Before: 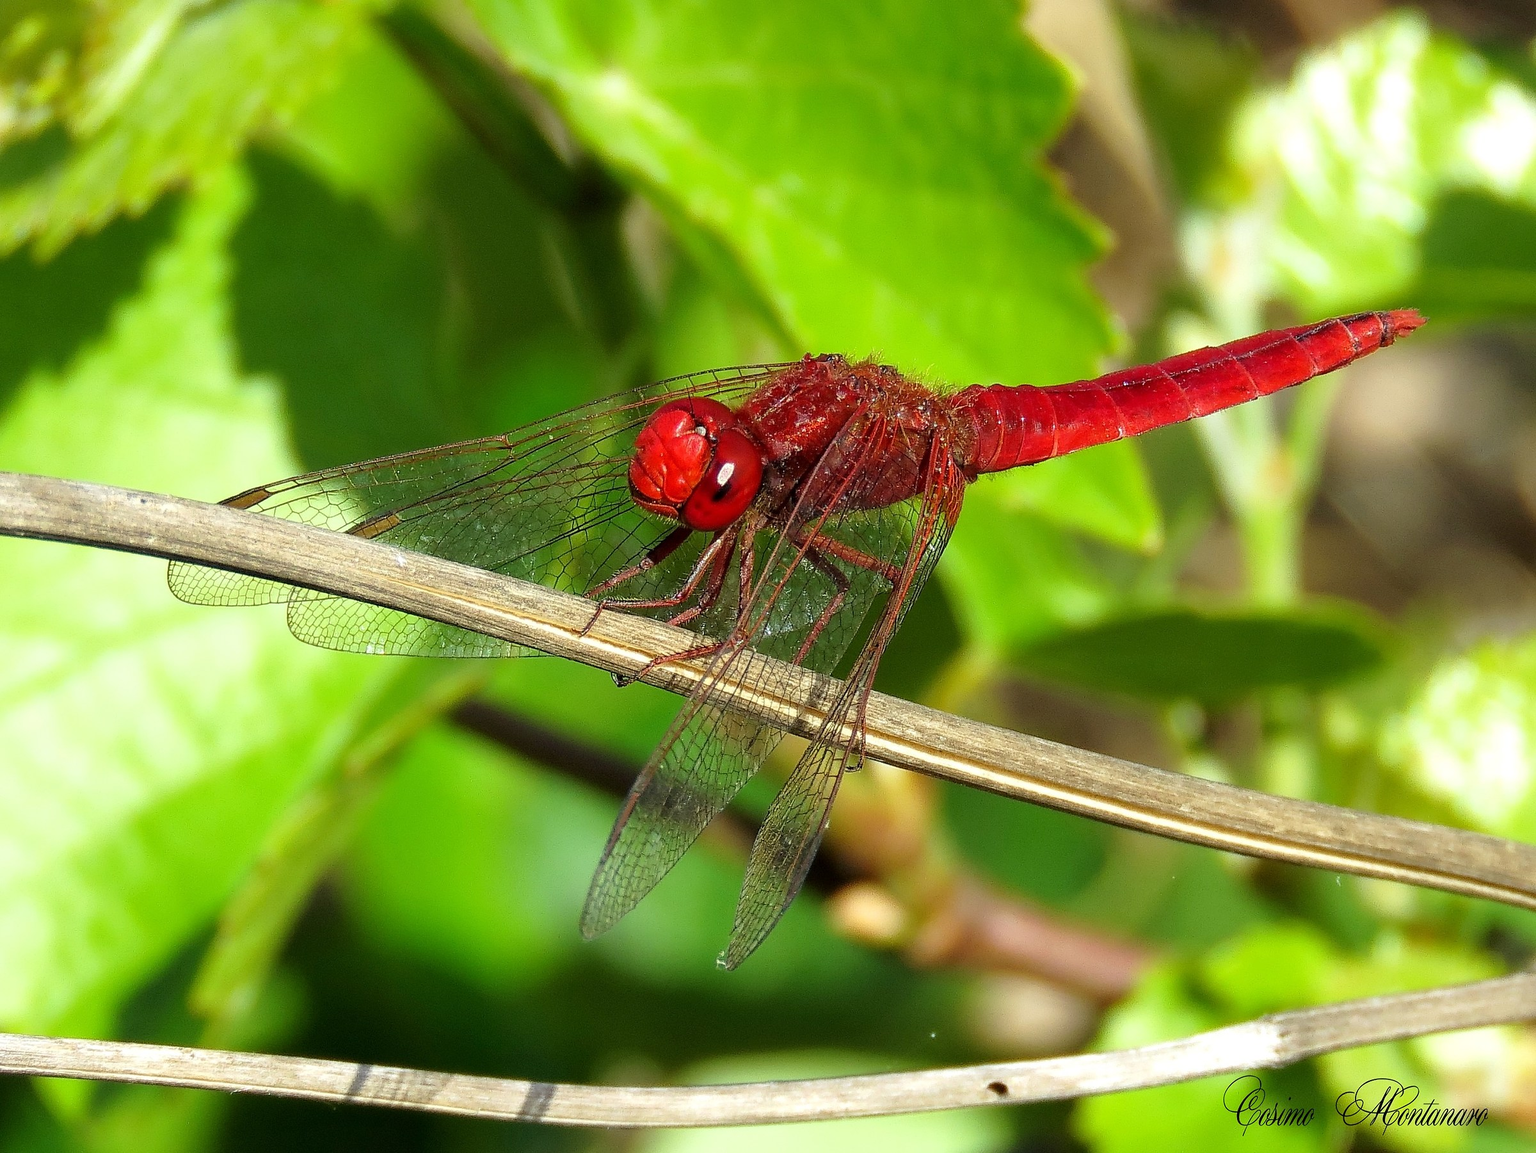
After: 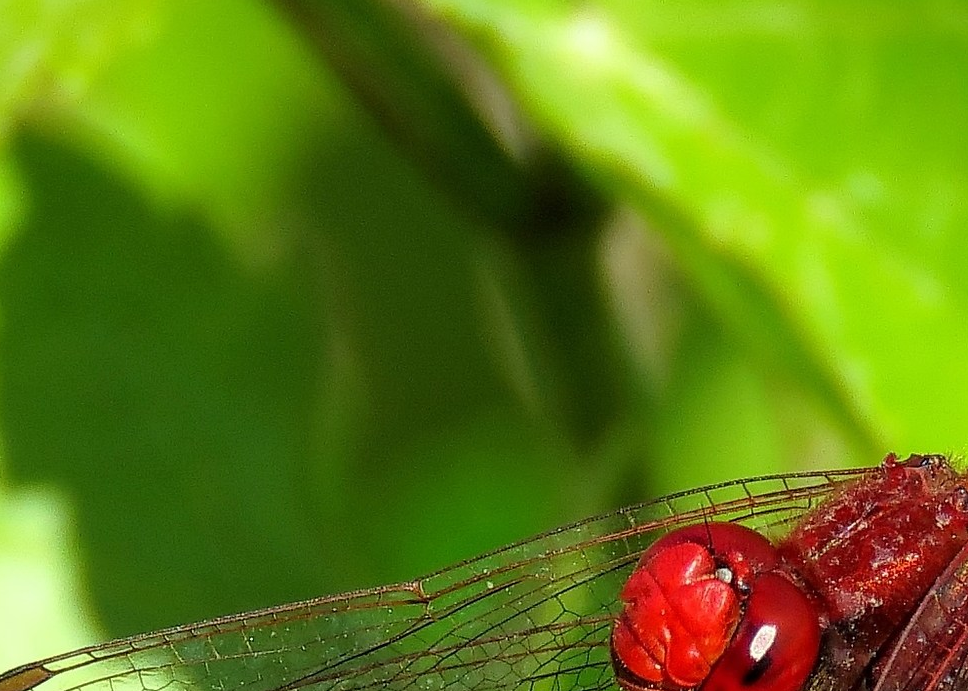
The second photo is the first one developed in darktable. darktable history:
crop: left 15.473%, top 5.463%, right 44.182%, bottom 56.154%
